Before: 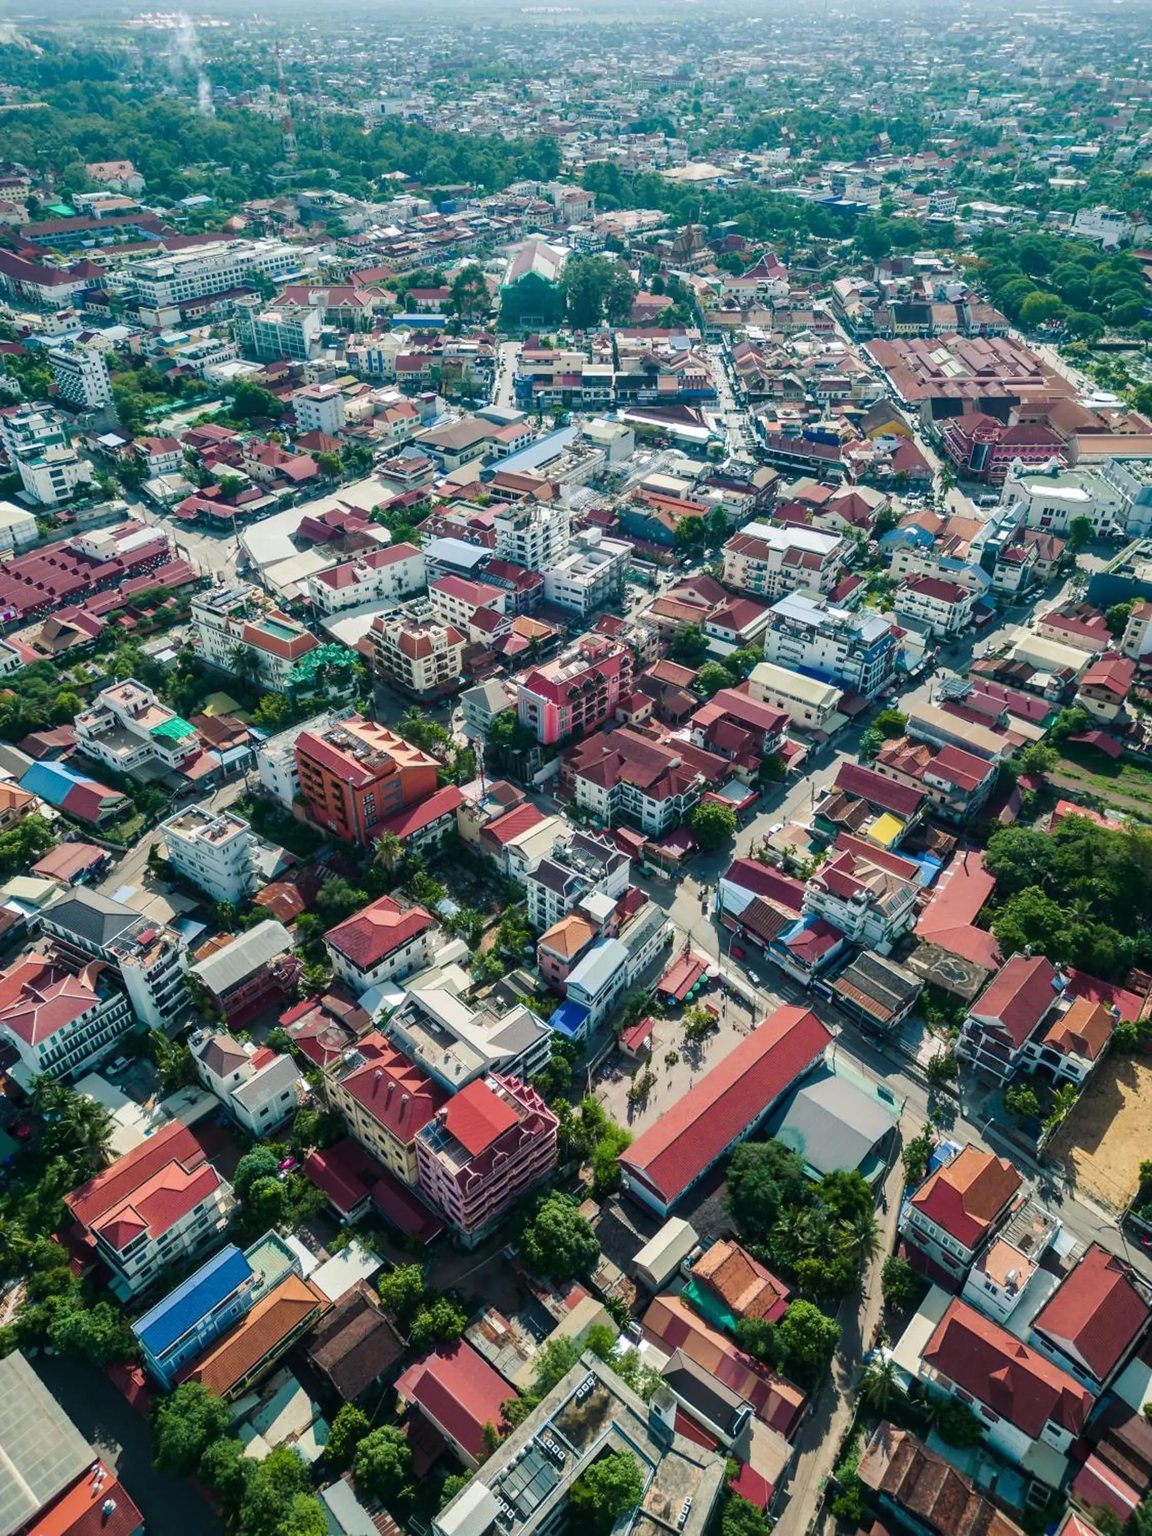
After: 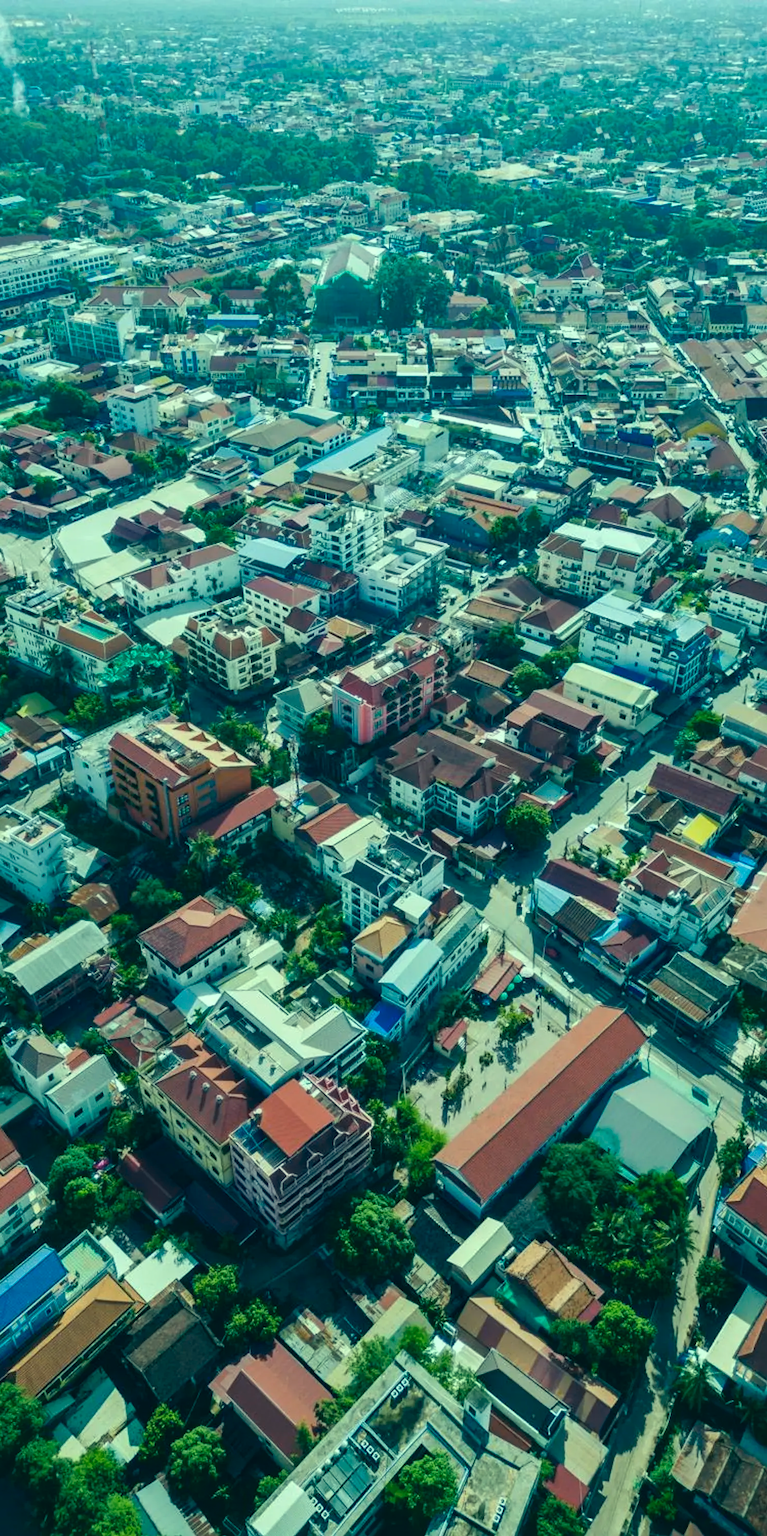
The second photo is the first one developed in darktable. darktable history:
crop and rotate: left 16.147%, right 17.261%
color correction: highlights a* -20.04, highlights b* 9.8, shadows a* -20.62, shadows b* -10.54
